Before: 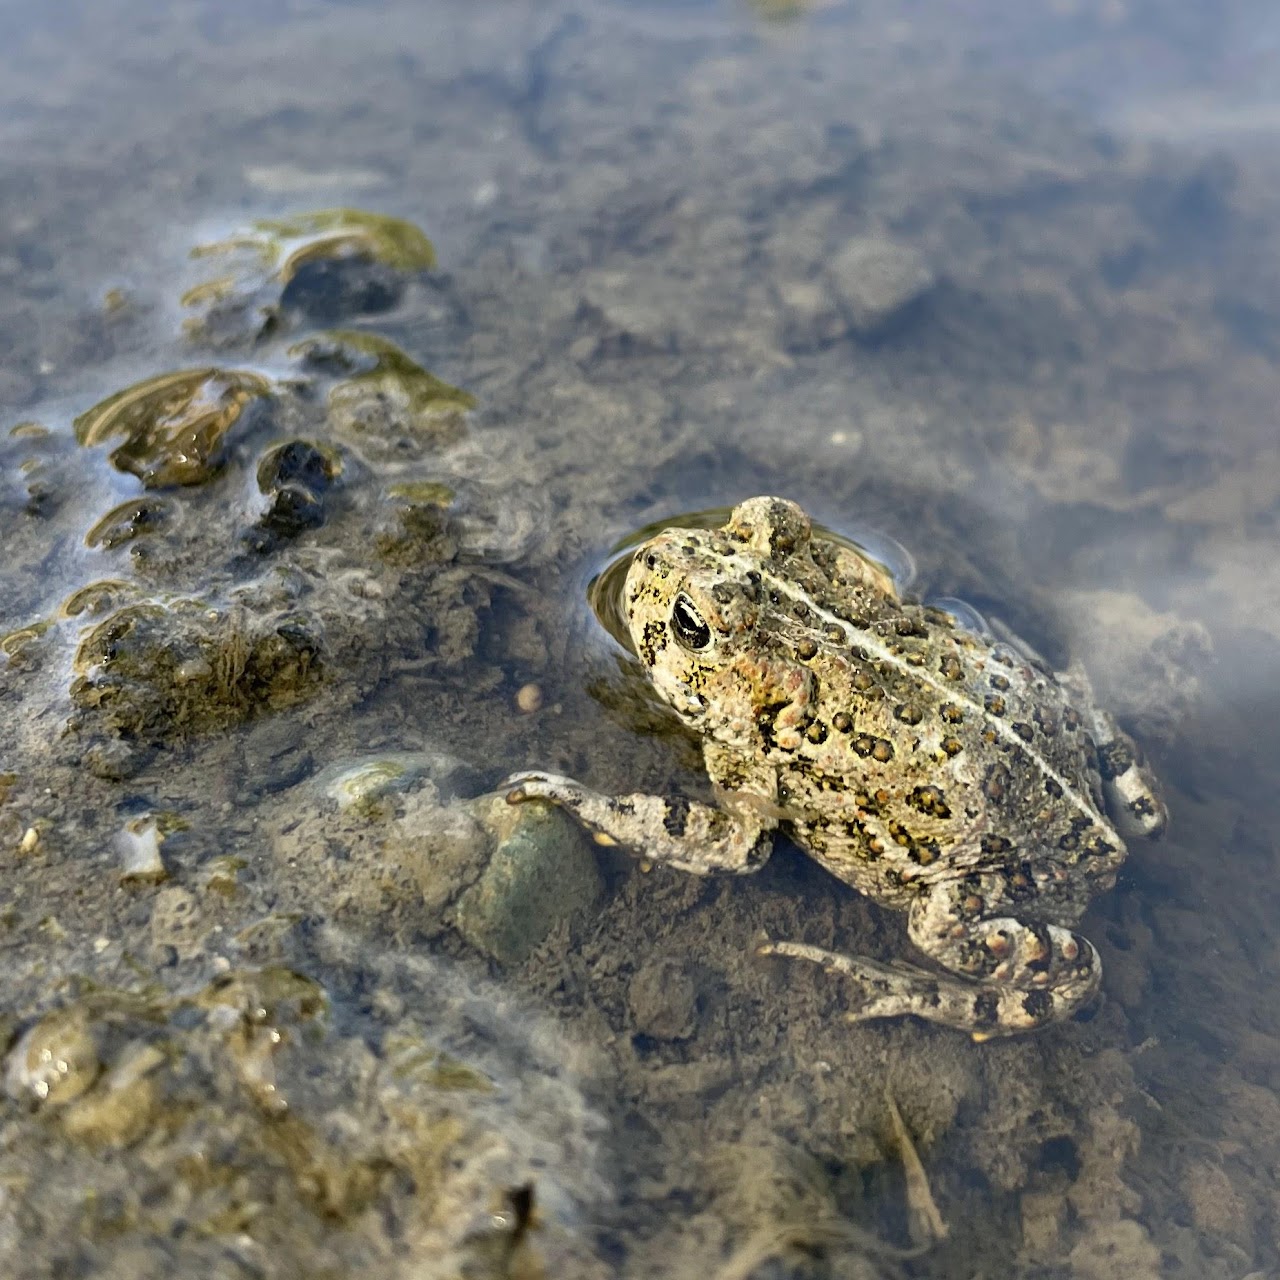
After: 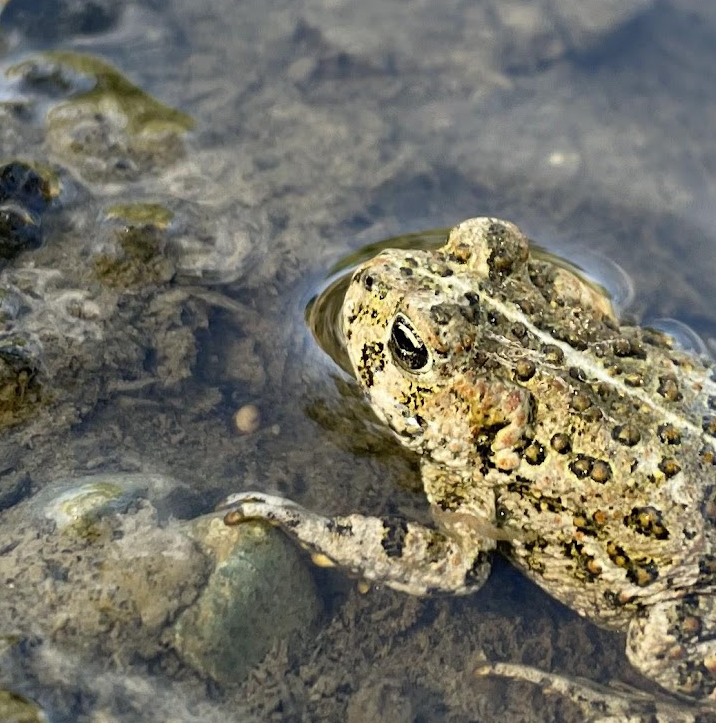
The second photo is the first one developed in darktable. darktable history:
crop and rotate: left 22.066%, top 21.821%, right 21.923%, bottom 21.676%
